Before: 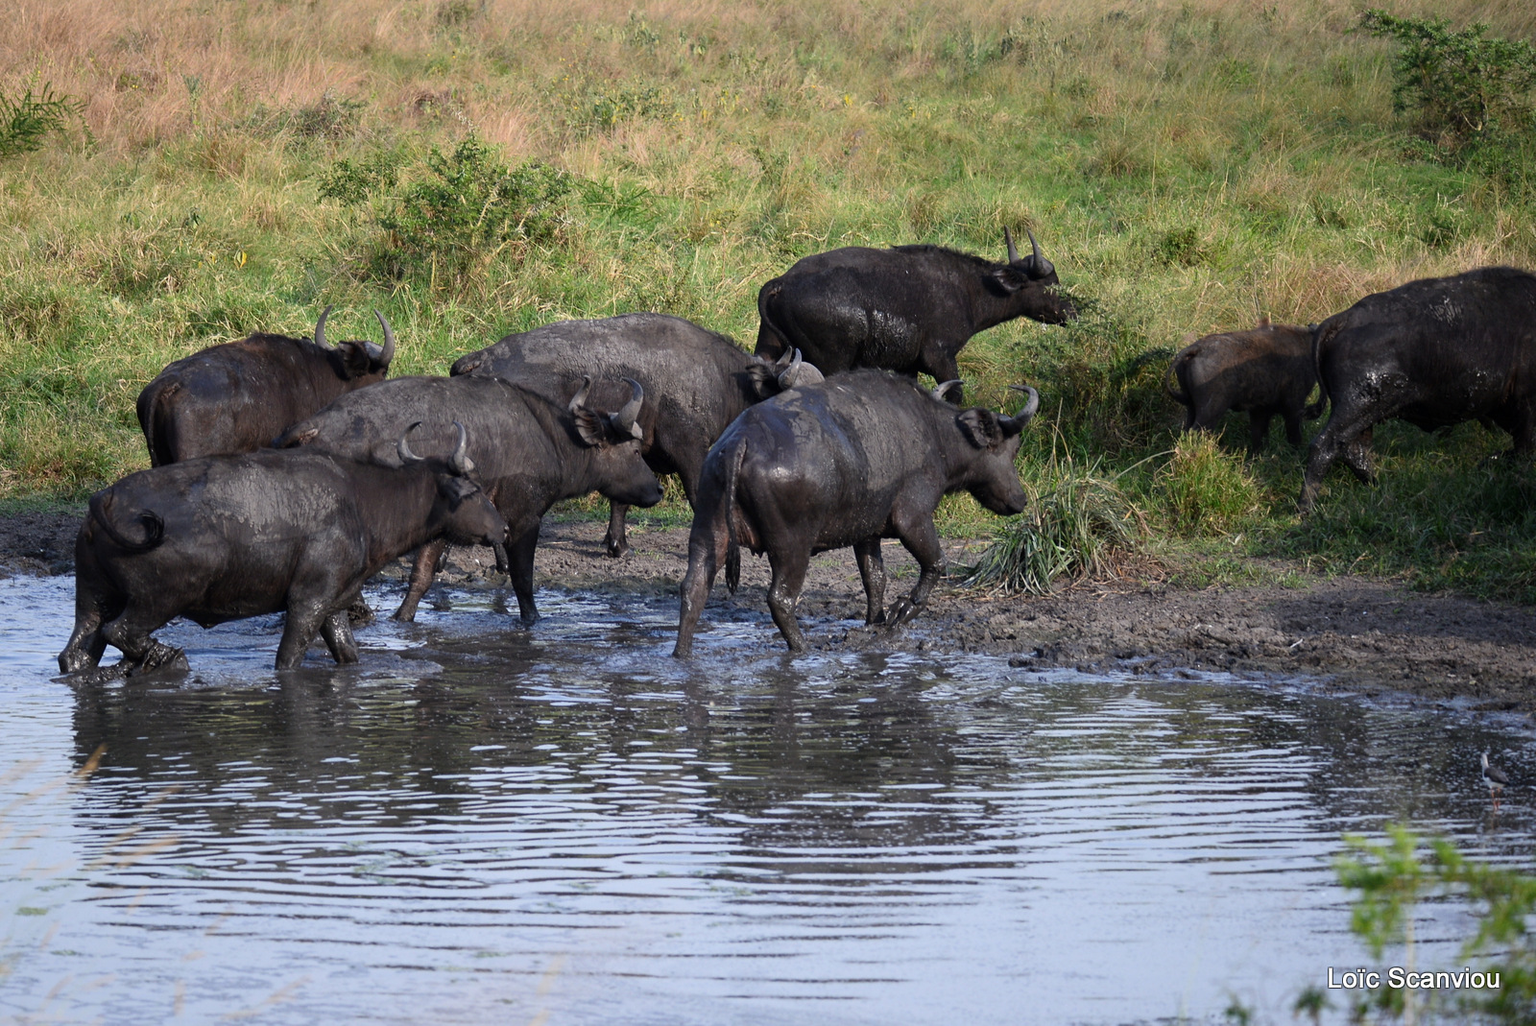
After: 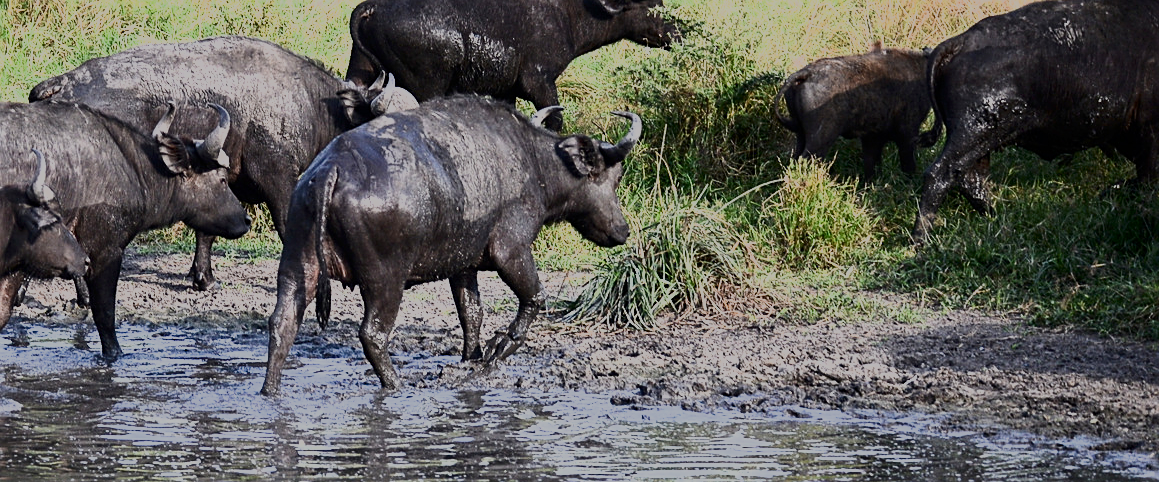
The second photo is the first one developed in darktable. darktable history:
crop and rotate: left 27.521%, top 27.133%, bottom 27.701%
filmic rgb: black relative exposure -12.99 EV, white relative exposure 4.01 EV, threshold 2.96 EV, target white luminance 85.117%, hardness 6.29, latitude 42.46%, contrast 0.866, shadows ↔ highlights balance 8.18%, enable highlight reconstruction true
contrast brightness saturation: contrast 0.286
exposure: black level correction 0, exposure 1.001 EV, compensate highlight preservation false
sharpen: on, module defaults
